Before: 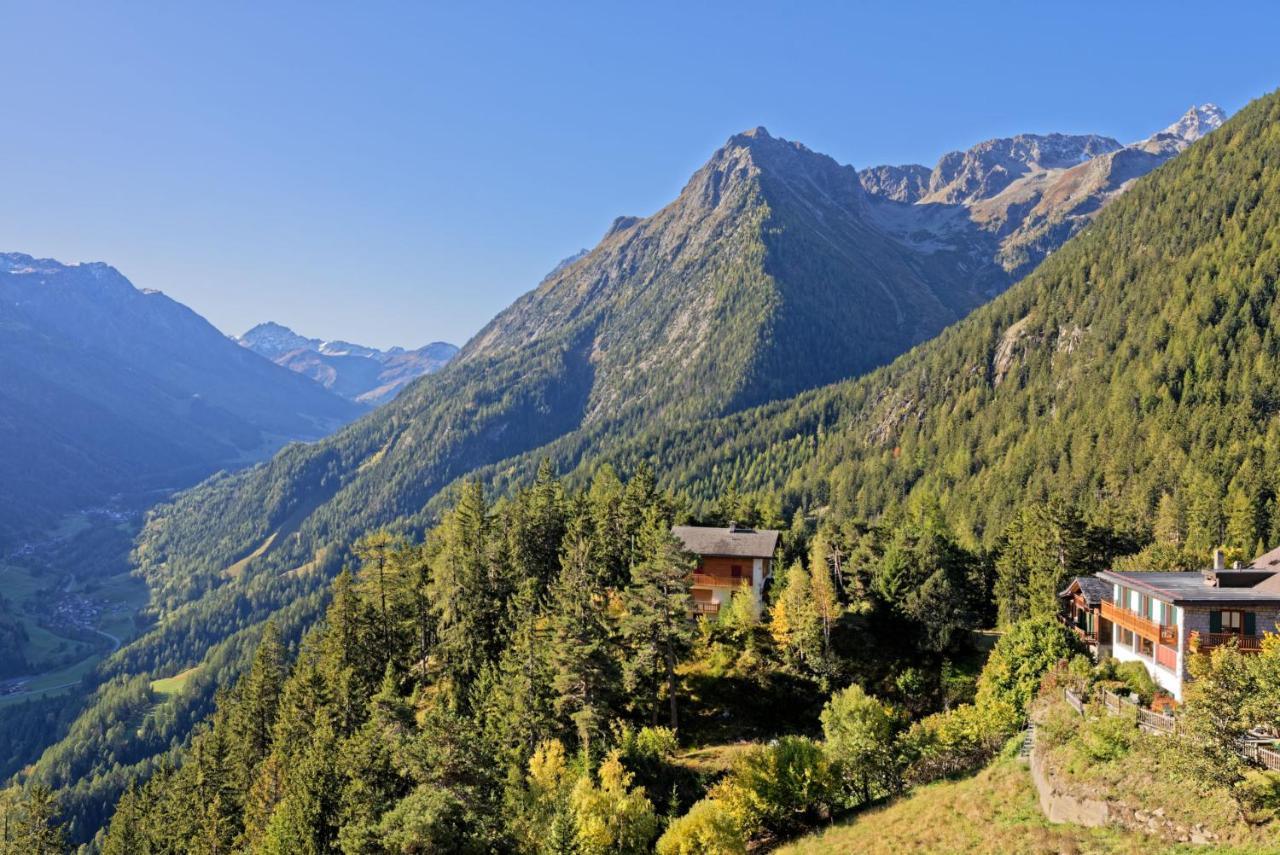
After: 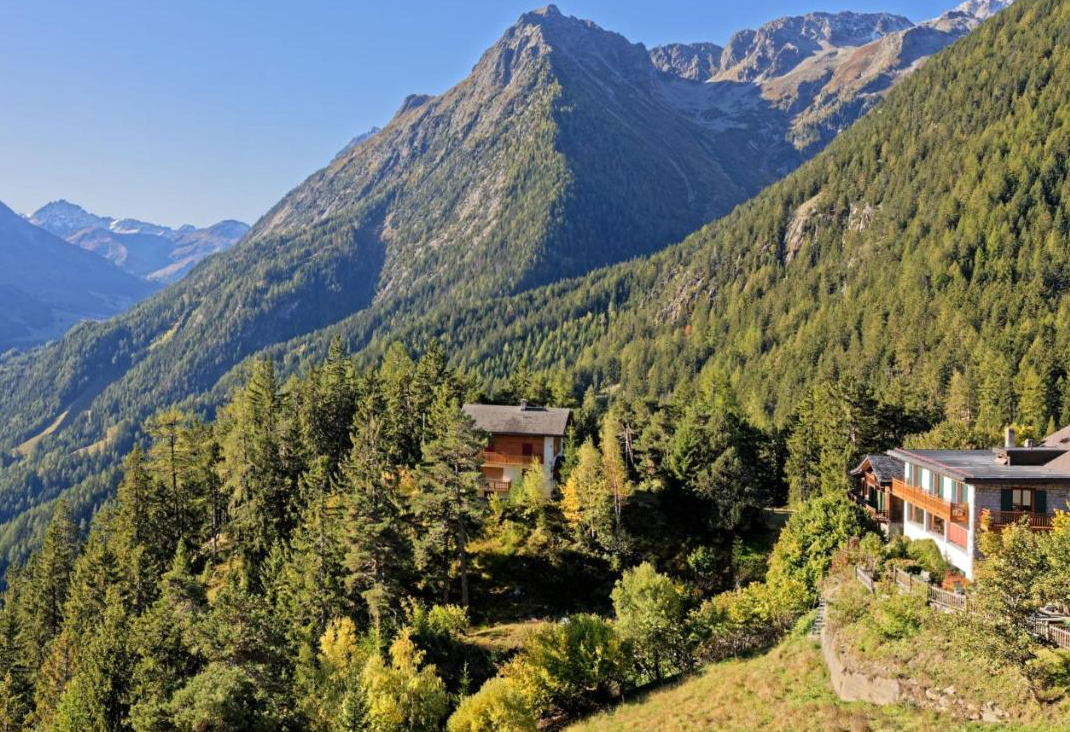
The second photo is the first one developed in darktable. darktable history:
tone equalizer: on, module defaults
crop: left 16.358%, top 14.281%
